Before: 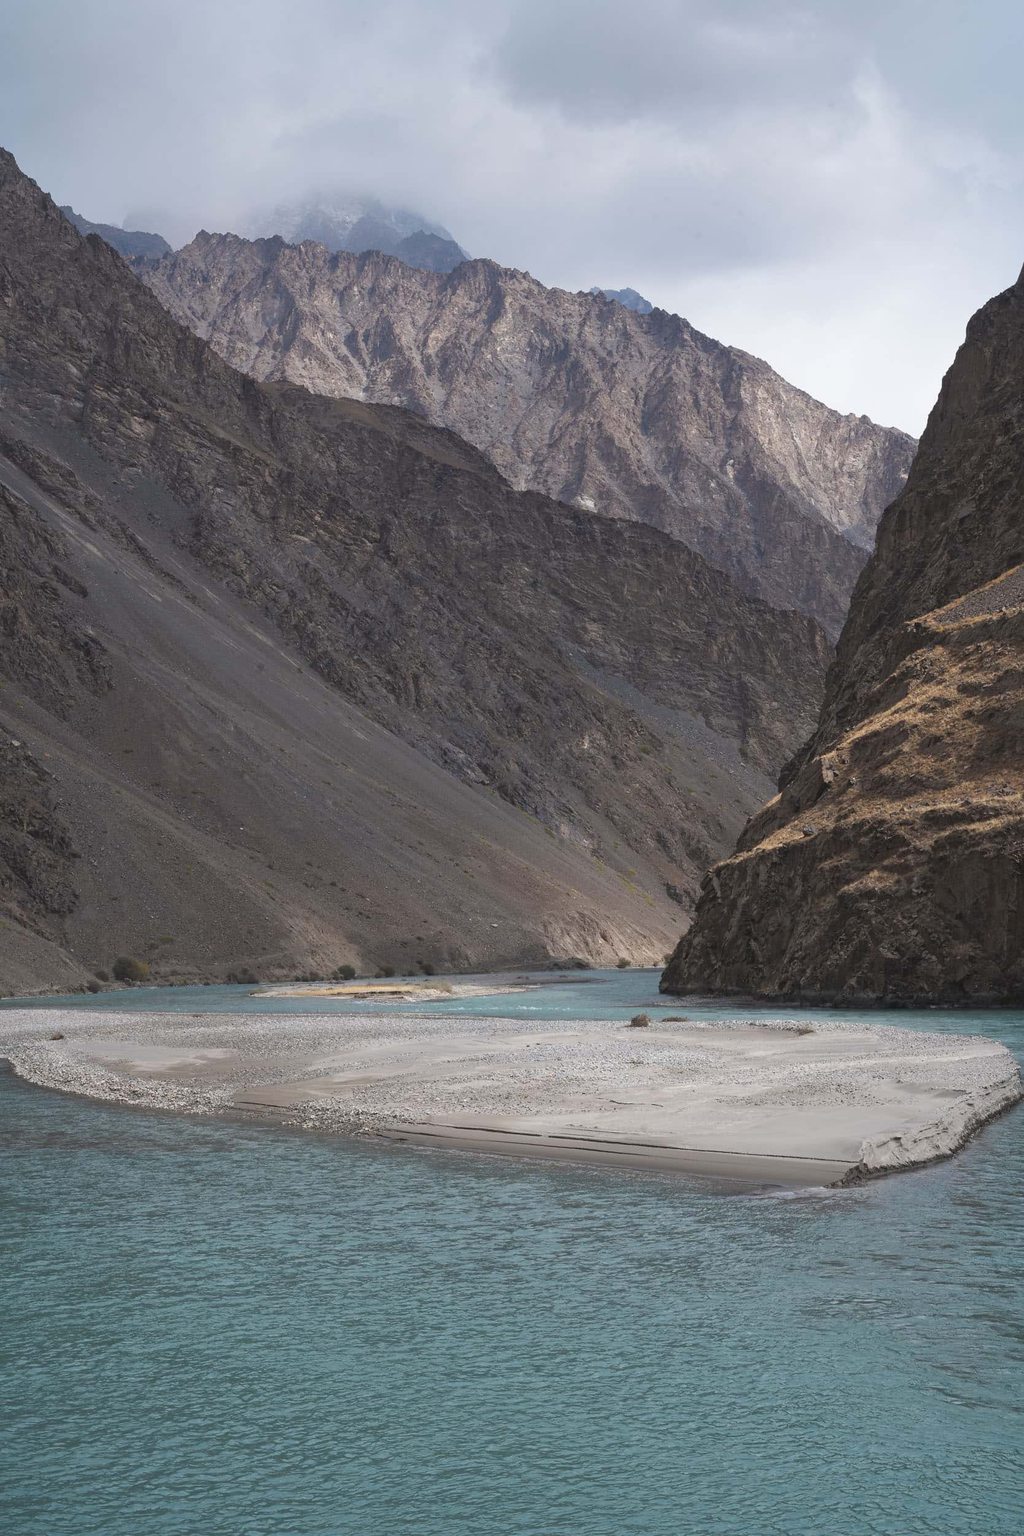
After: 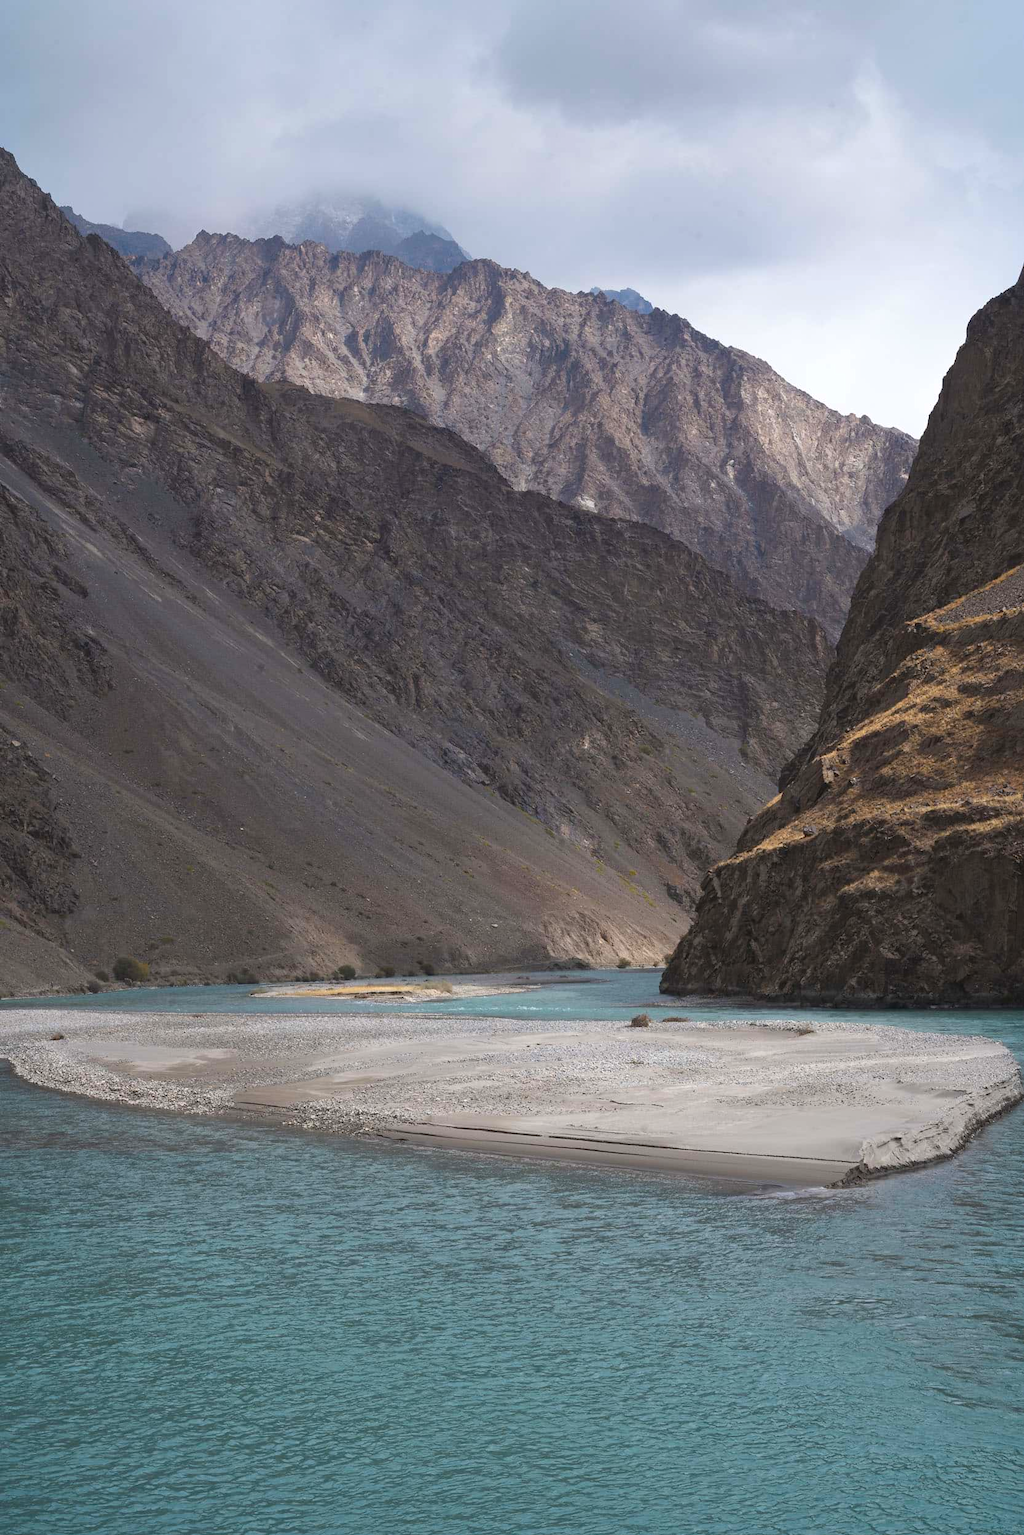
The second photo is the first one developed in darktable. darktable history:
color balance rgb: linear chroma grading › global chroma 0.439%, perceptual saturation grading › global saturation 31.238%, contrast 5.193%
